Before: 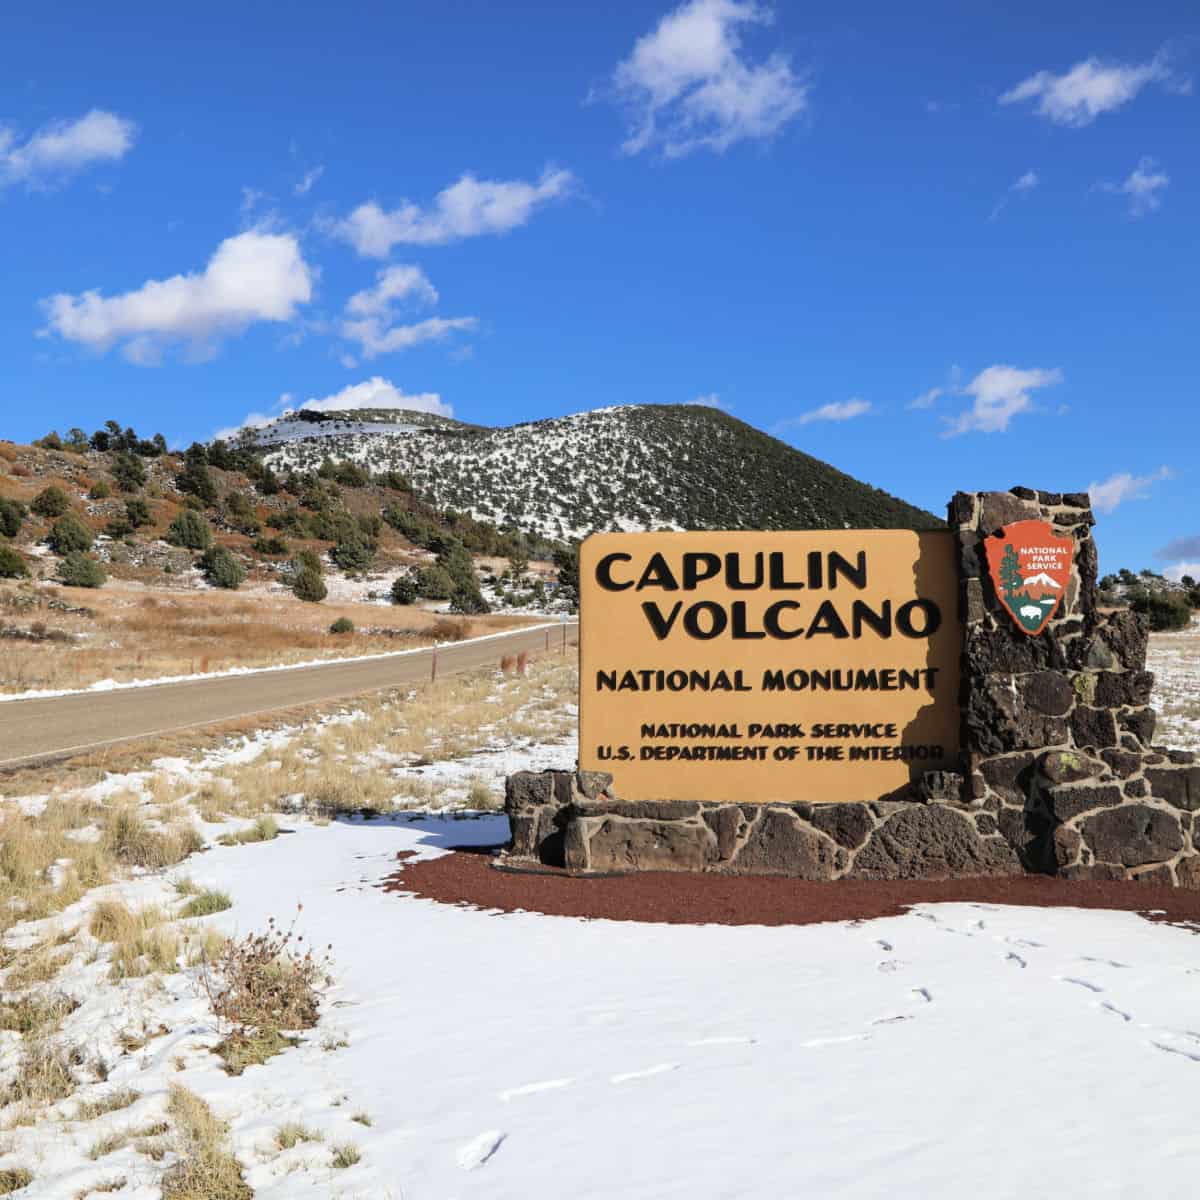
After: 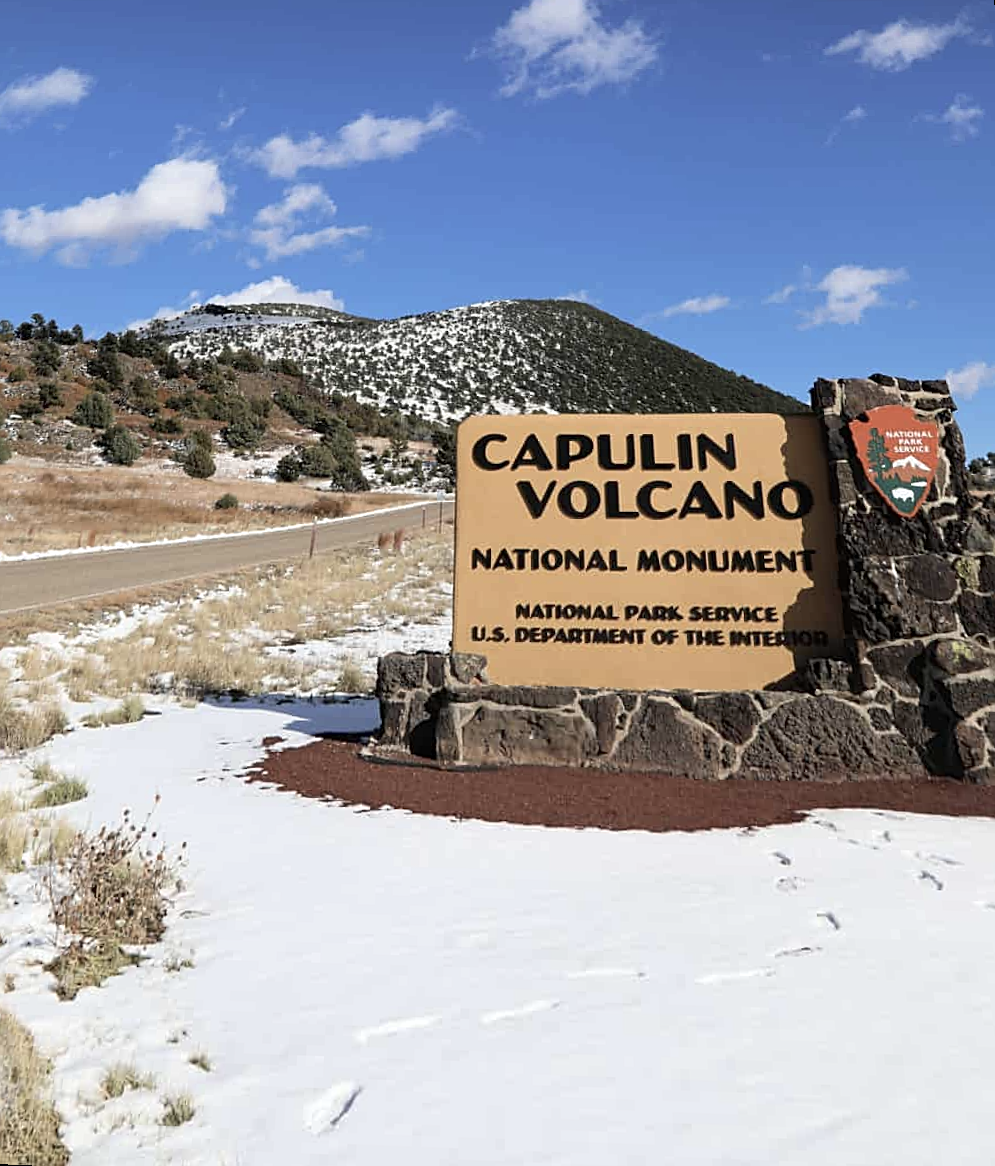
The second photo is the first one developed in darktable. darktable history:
contrast brightness saturation: contrast 0.06, brightness -0.01, saturation -0.23
sharpen: on, module defaults
rotate and perspective: rotation 0.72°, lens shift (vertical) -0.352, lens shift (horizontal) -0.051, crop left 0.152, crop right 0.859, crop top 0.019, crop bottom 0.964
tone equalizer: on, module defaults
